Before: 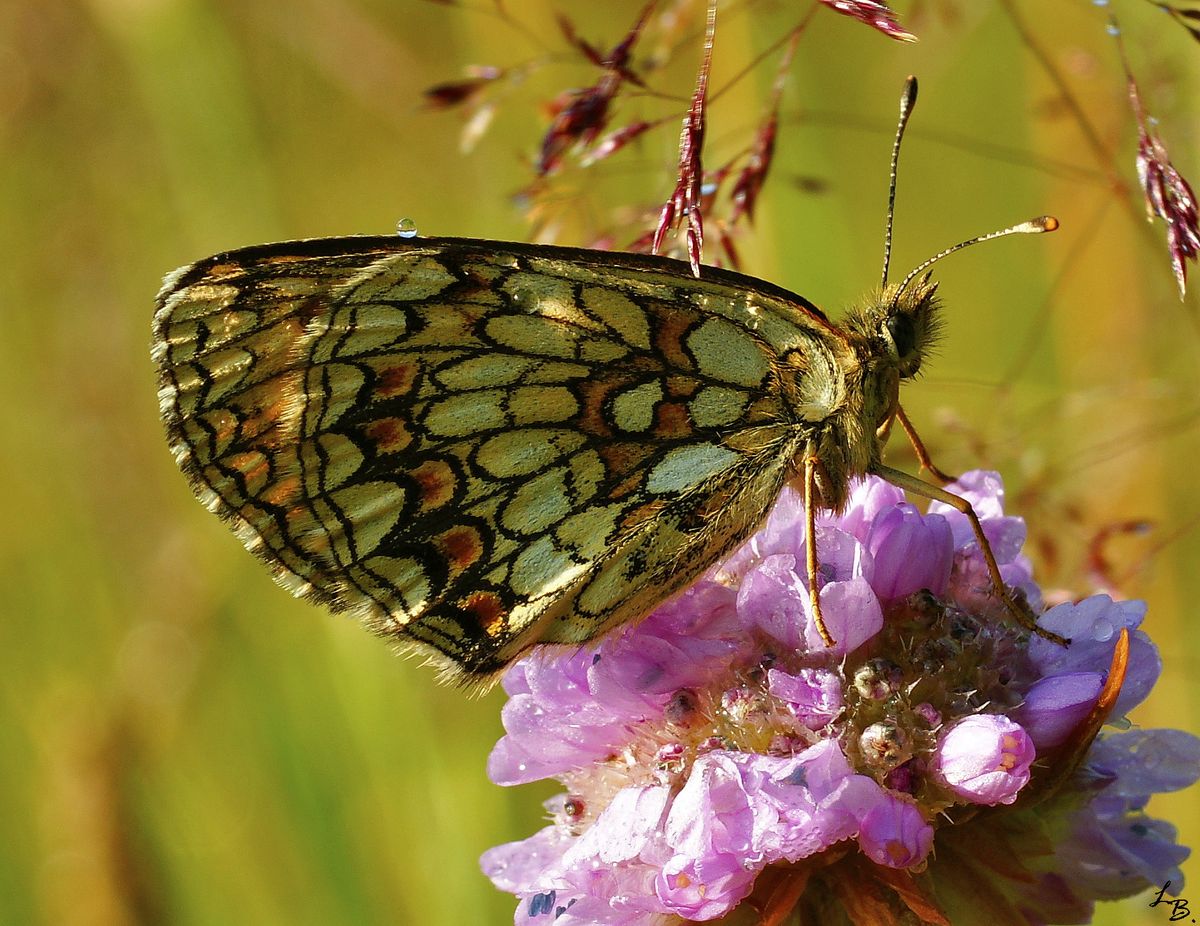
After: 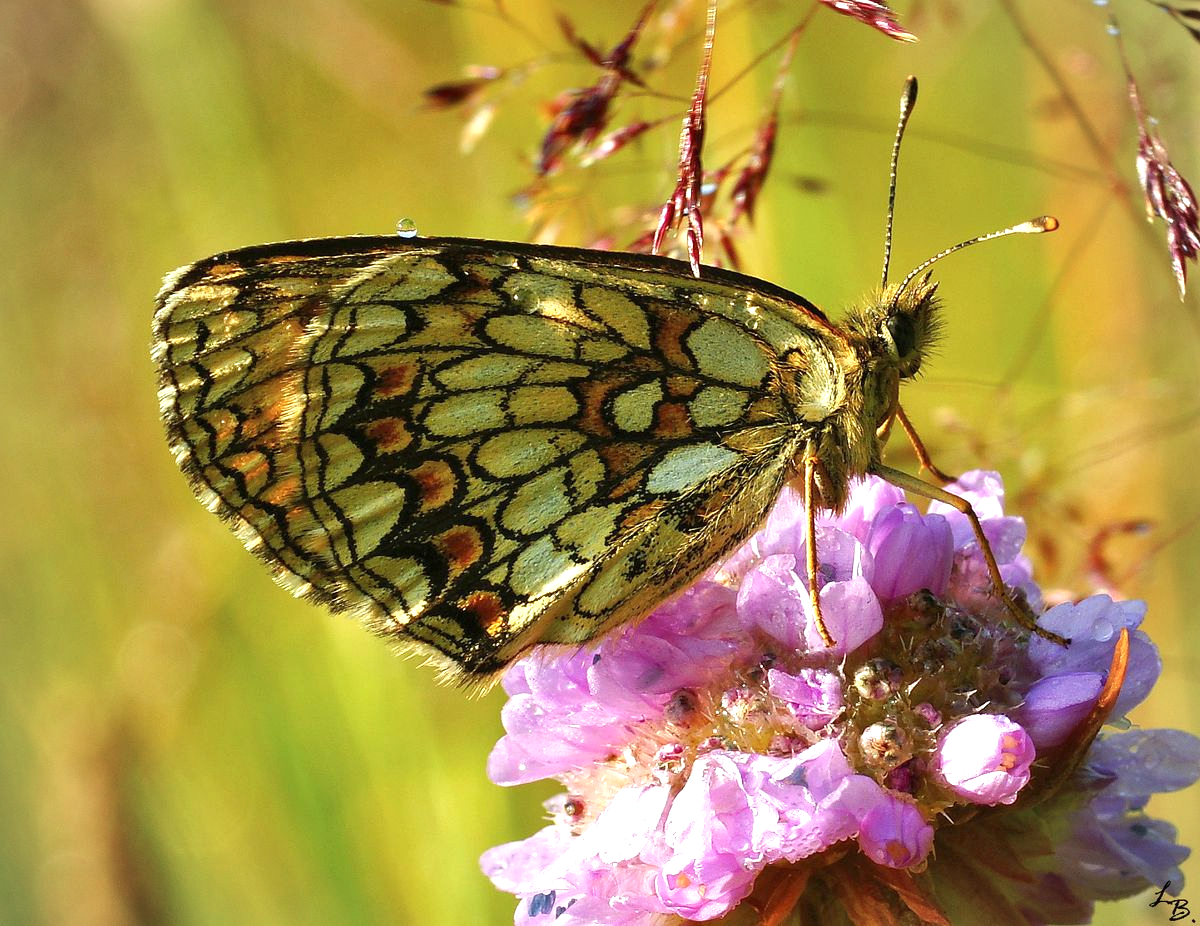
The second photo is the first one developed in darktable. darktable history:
exposure: black level correction 0, exposure 0.696 EV, compensate highlight preservation false
vignetting: brightness -0.194, saturation -0.297
